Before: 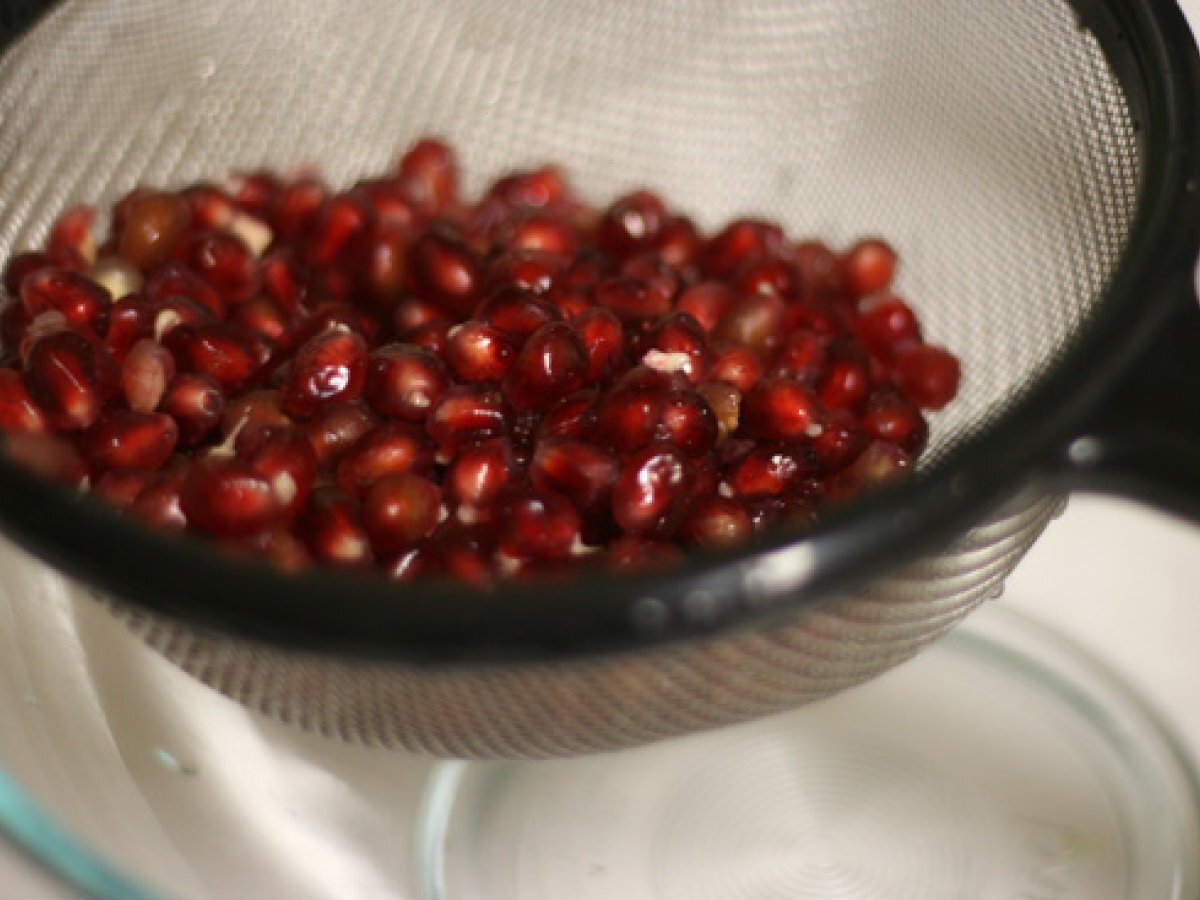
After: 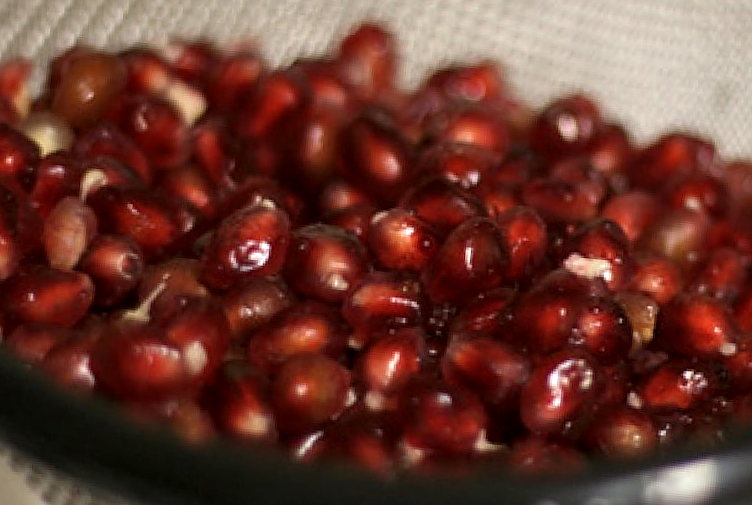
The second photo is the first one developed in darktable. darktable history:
local contrast: detail 130%
crop and rotate: angle -5.27°, left 2.256%, top 6.672%, right 27.659%, bottom 30.572%
sharpen: on, module defaults
